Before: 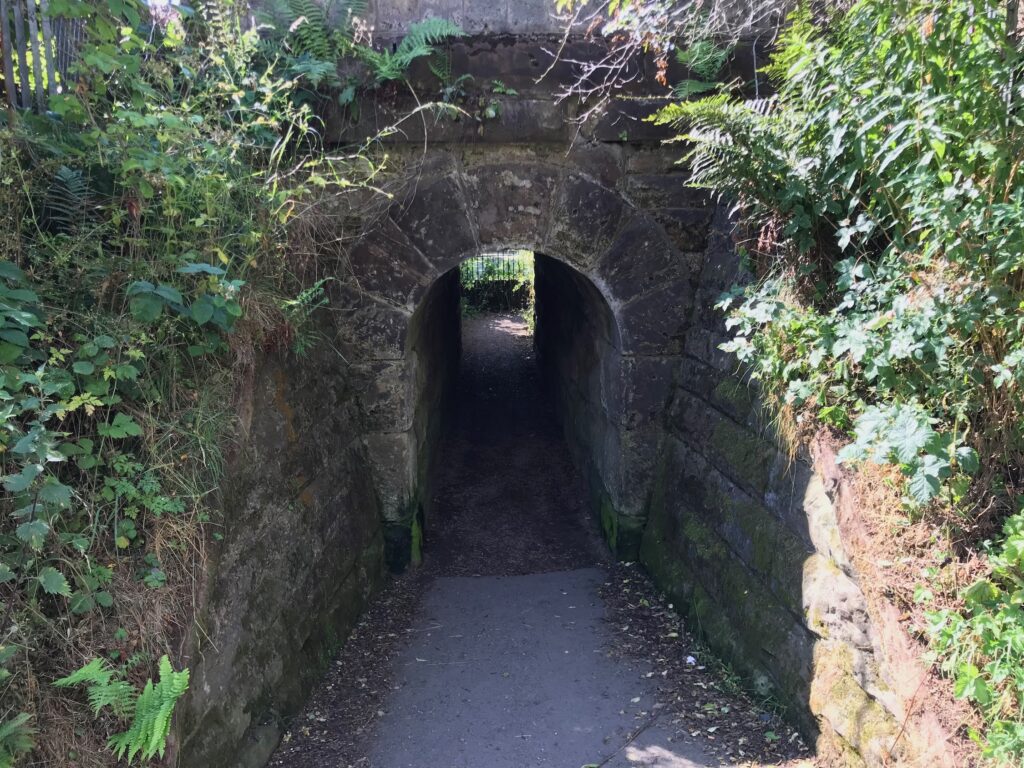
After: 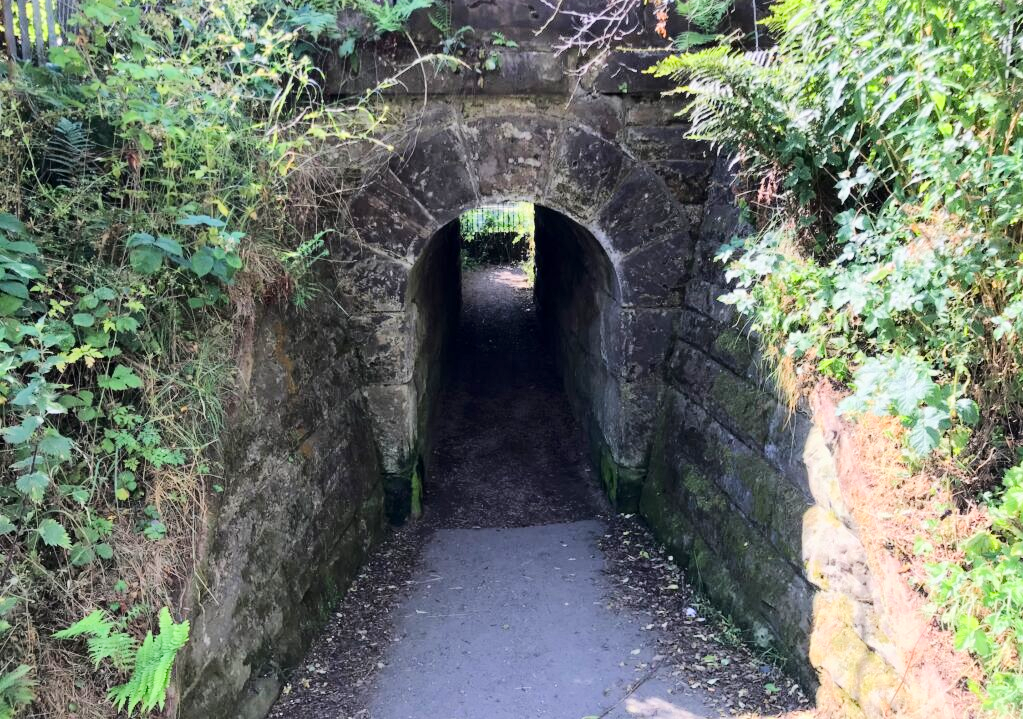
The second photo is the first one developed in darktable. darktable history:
crop and rotate: top 6.338%
tone equalizer: -7 EV 0.157 EV, -6 EV 0.586 EV, -5 EV 1.11 EV, -4 EV 1.33 EV, -3 EV 1.14 EV, -2 EV 0.6 EV, -1 EV 0.156 EV, edges refinement/feathering 500, mask exposure compensation -1.57 EV, preserve details no
